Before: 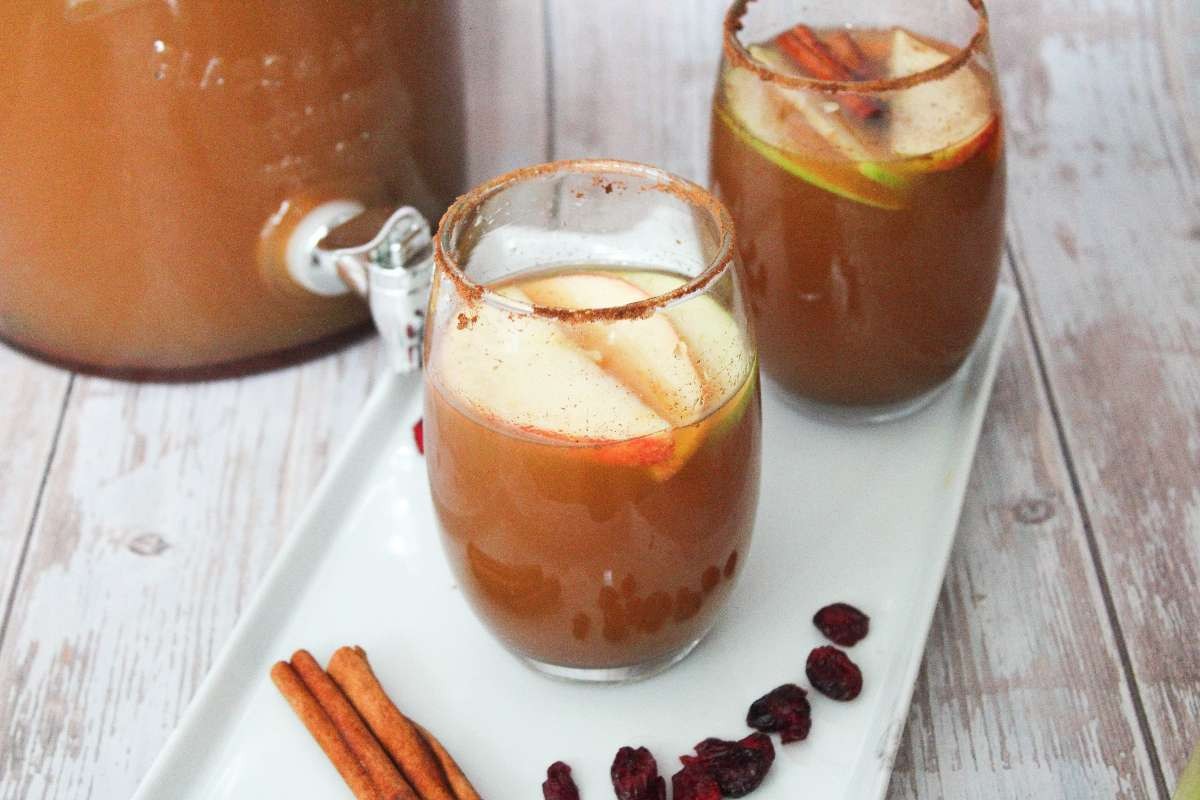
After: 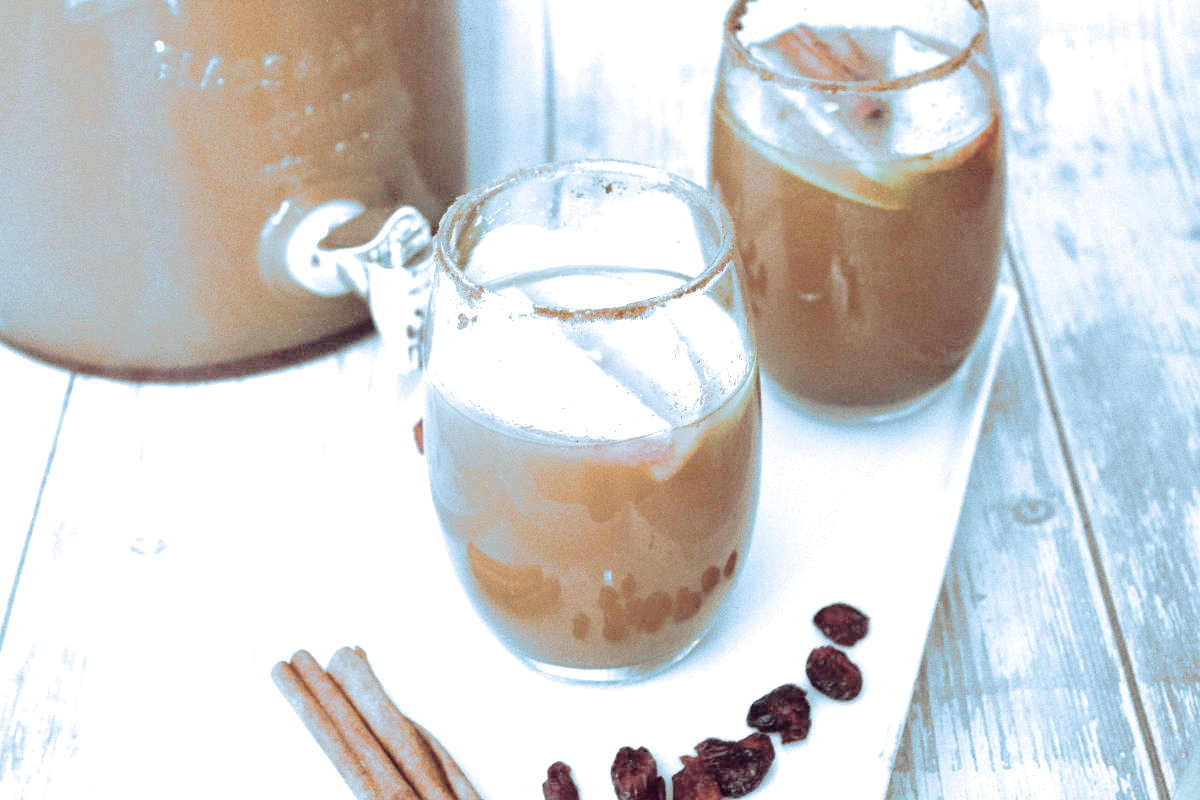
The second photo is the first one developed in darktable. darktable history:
exposure: exposure 0.921 EV, compensate highlight preservation false
tone curve: curves: ch0 [(0, 0) (0.003, 0.002) (0.011, 0.007) (0.025, 0.016) (0.044, 0.027) (0.069, 0.045) (0.1, 0.077) (0.136, 0.114) (0.177, 0.166) (0.224, 0.241) (0.277, 0.328) (0.335, 0.413) (0.399, 0.498) (0.468, 0.572) (0.543, 0.638) (0.623, 0.711) (0.709, 0.786) (0.801, 0.853) (0.898, 0.929) (1, 1)], preserve colors none
split-toning: shadows › hue 351.18°, shadows › saturation 0.86, highlights › hue 218.82°, highlights › saturation 0.73, balance -19.167
color correction: highlights a* -20.17, highlights b* 20.27, shadows a* 20.03, shadows b* -20.46, saturation 0.43
